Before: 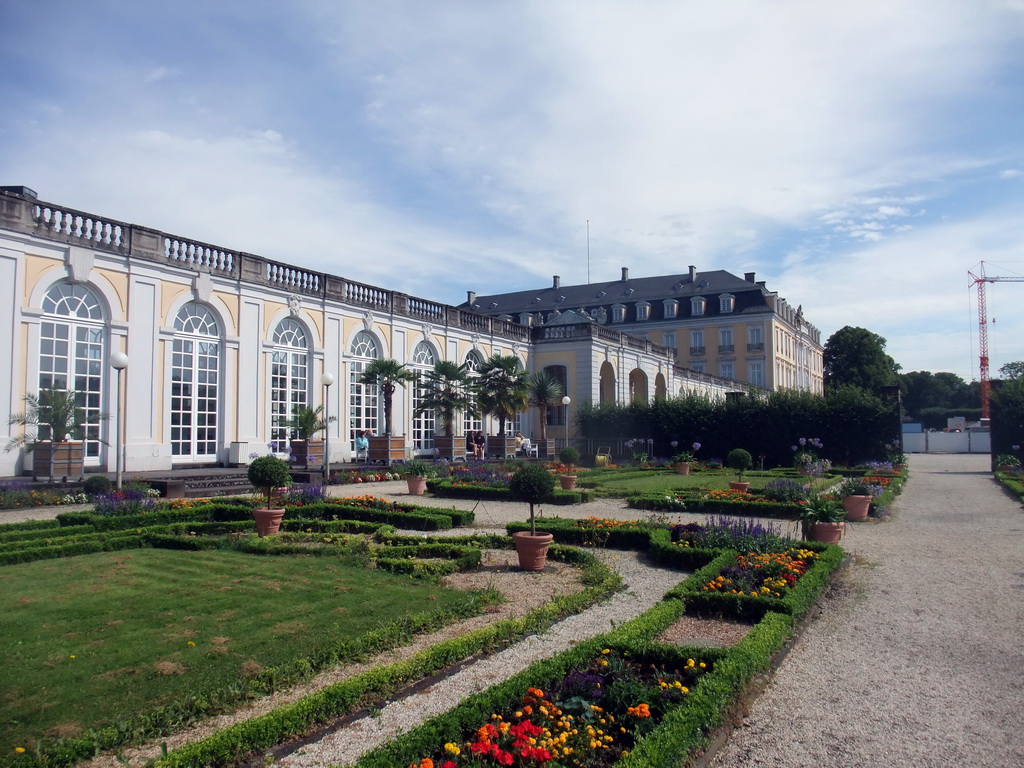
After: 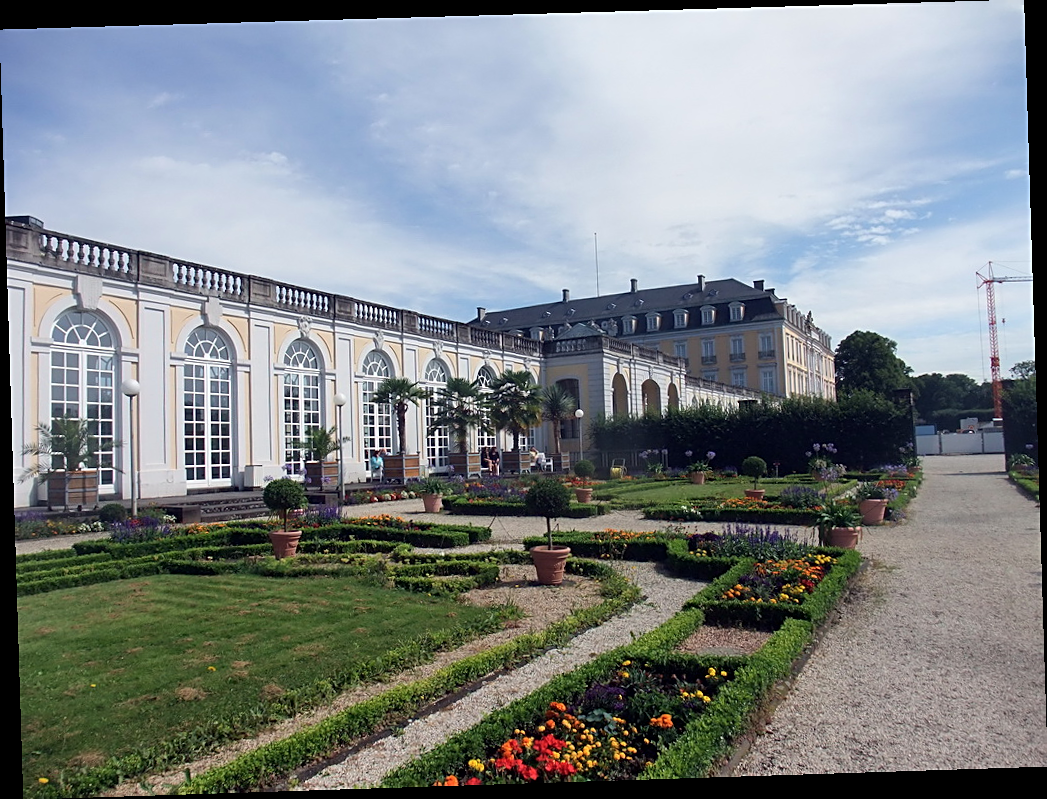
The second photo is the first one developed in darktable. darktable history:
rotate and perspective: rotation -1.77°, lens shift (horizontal) 0.004, automatic cropping off
sharpen: on, module defaults
shadows and highlights: shadows 29.32, highlights -29.32, low approximation 0.01, soften with gaussian
